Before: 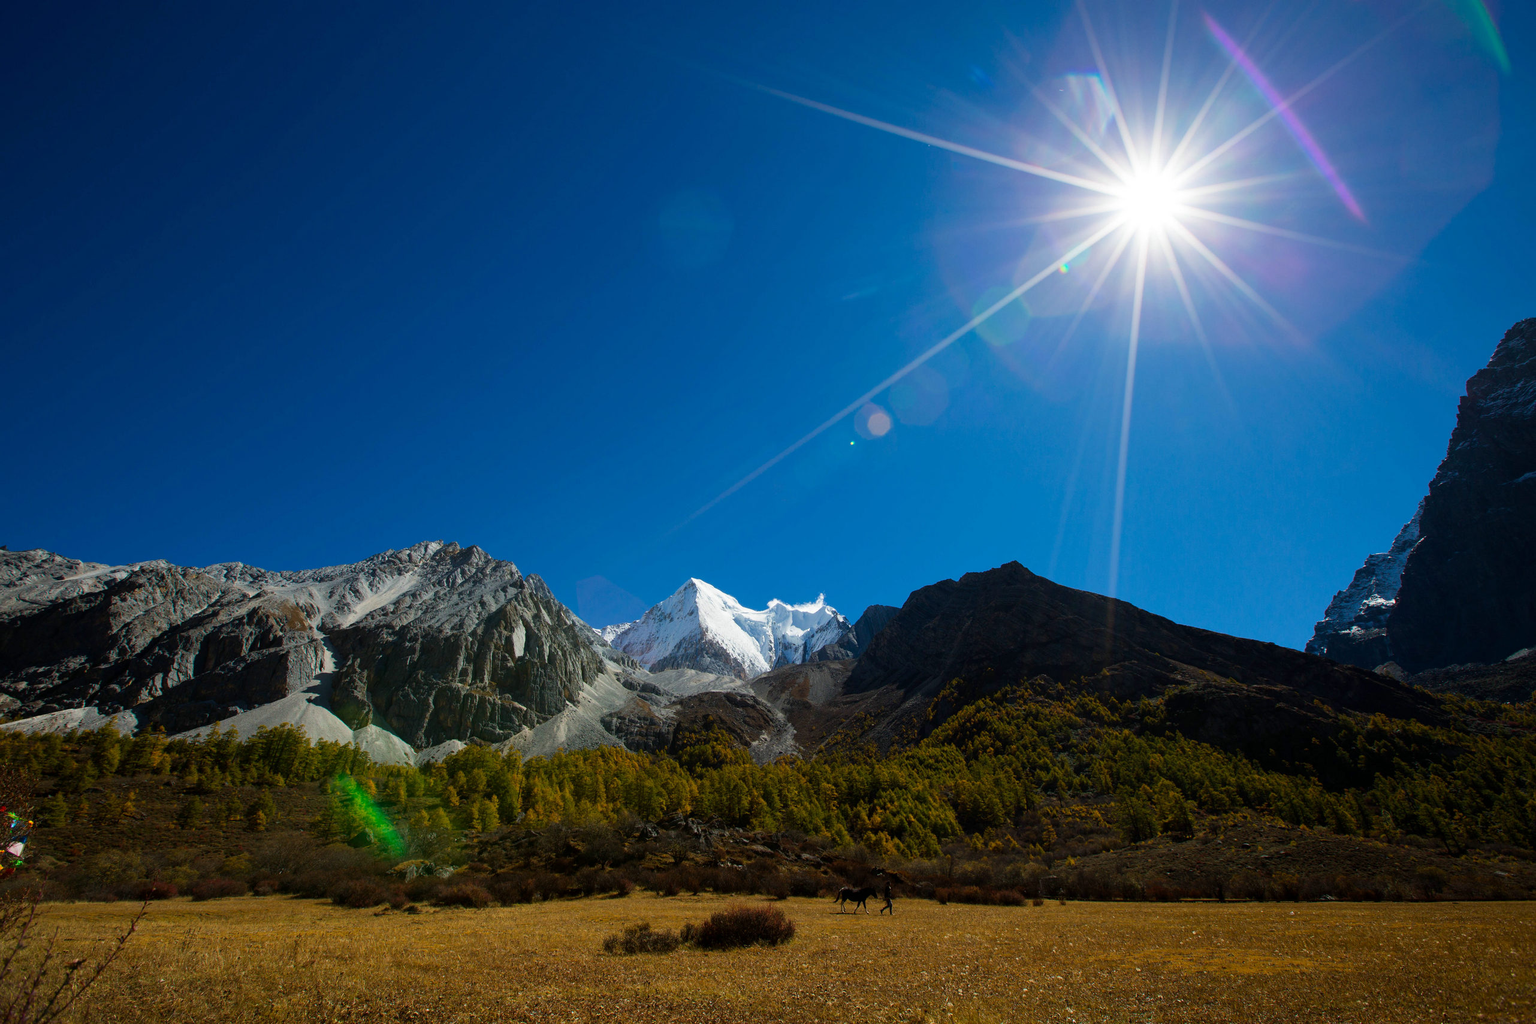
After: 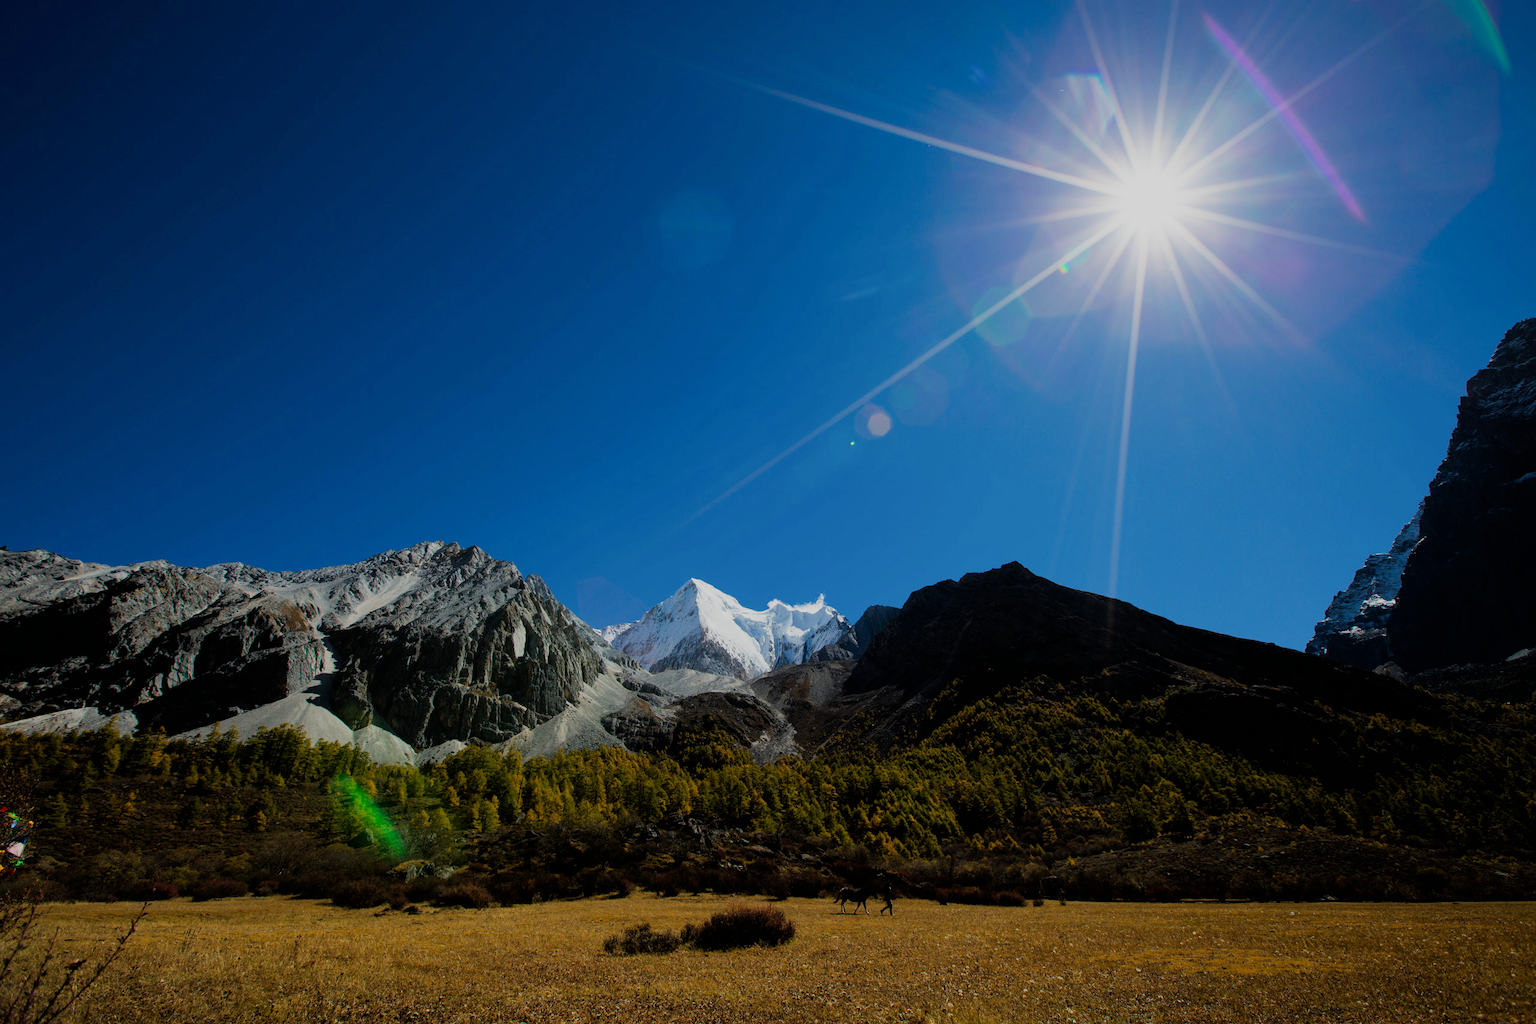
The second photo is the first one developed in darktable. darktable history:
filmic rgb: black relative exposure -6.7 EV, white relative exposure 4.56 EV, threshold 5.98 EV, hardness 3.23, enable highlight reconstruction true
